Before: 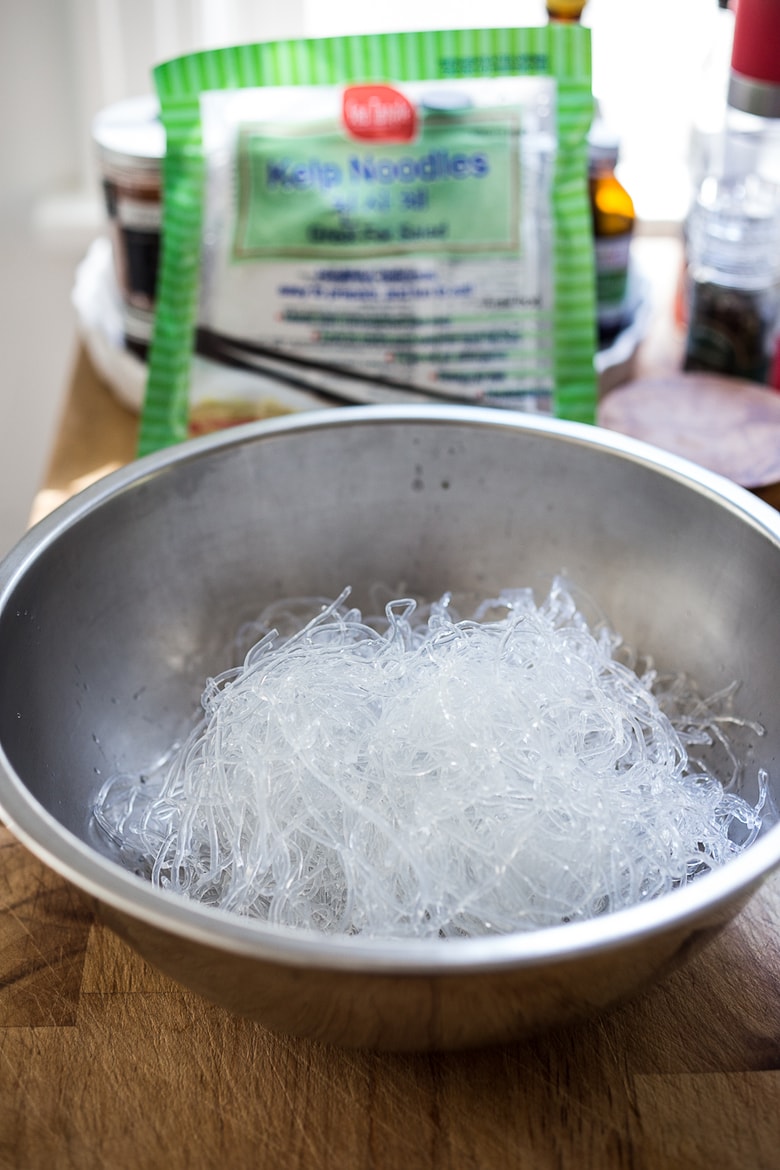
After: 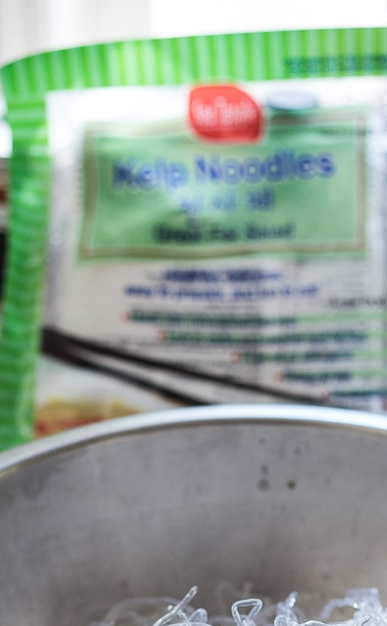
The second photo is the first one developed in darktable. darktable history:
crop: left 19.85%, right 30.42%, bottom 46.448%
